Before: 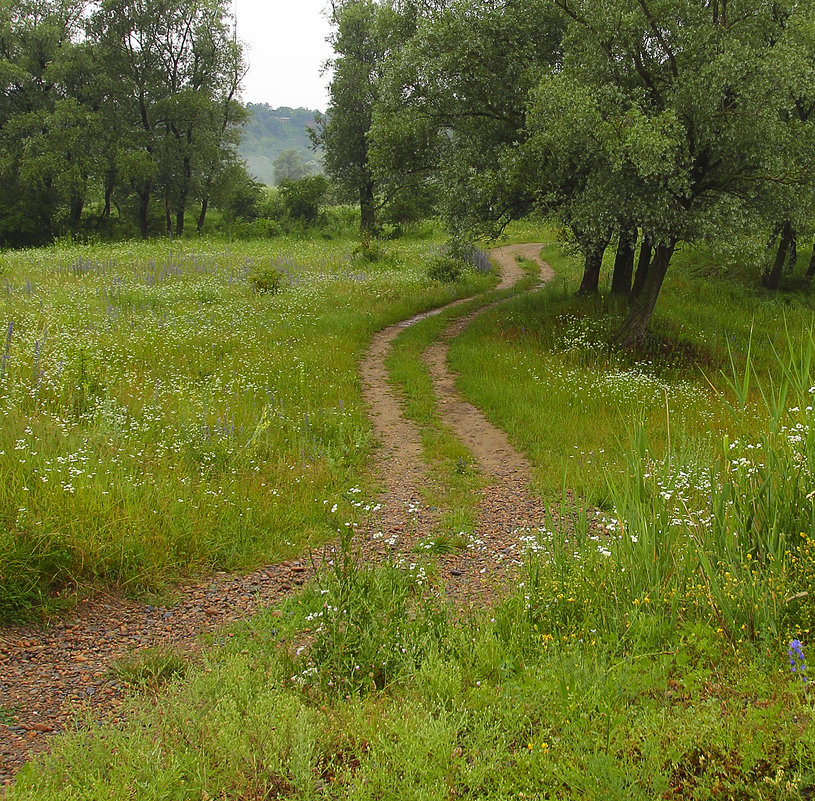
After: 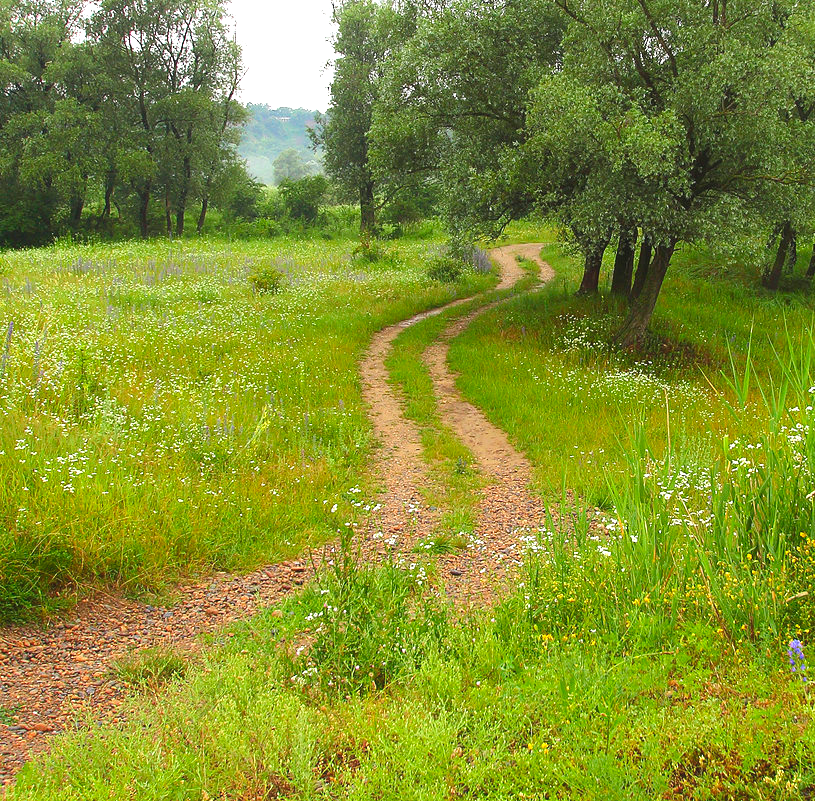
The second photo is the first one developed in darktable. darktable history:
contrast equalizer: y [[0.6 ×6], [0.55 ×6], [0 ×6], [0 ×6], [0 ×6]], mix -0.304
exposure: black level correction -0.001, exposure 0.901 EV, compensate exposure bias true, compensate highlight preservation false
